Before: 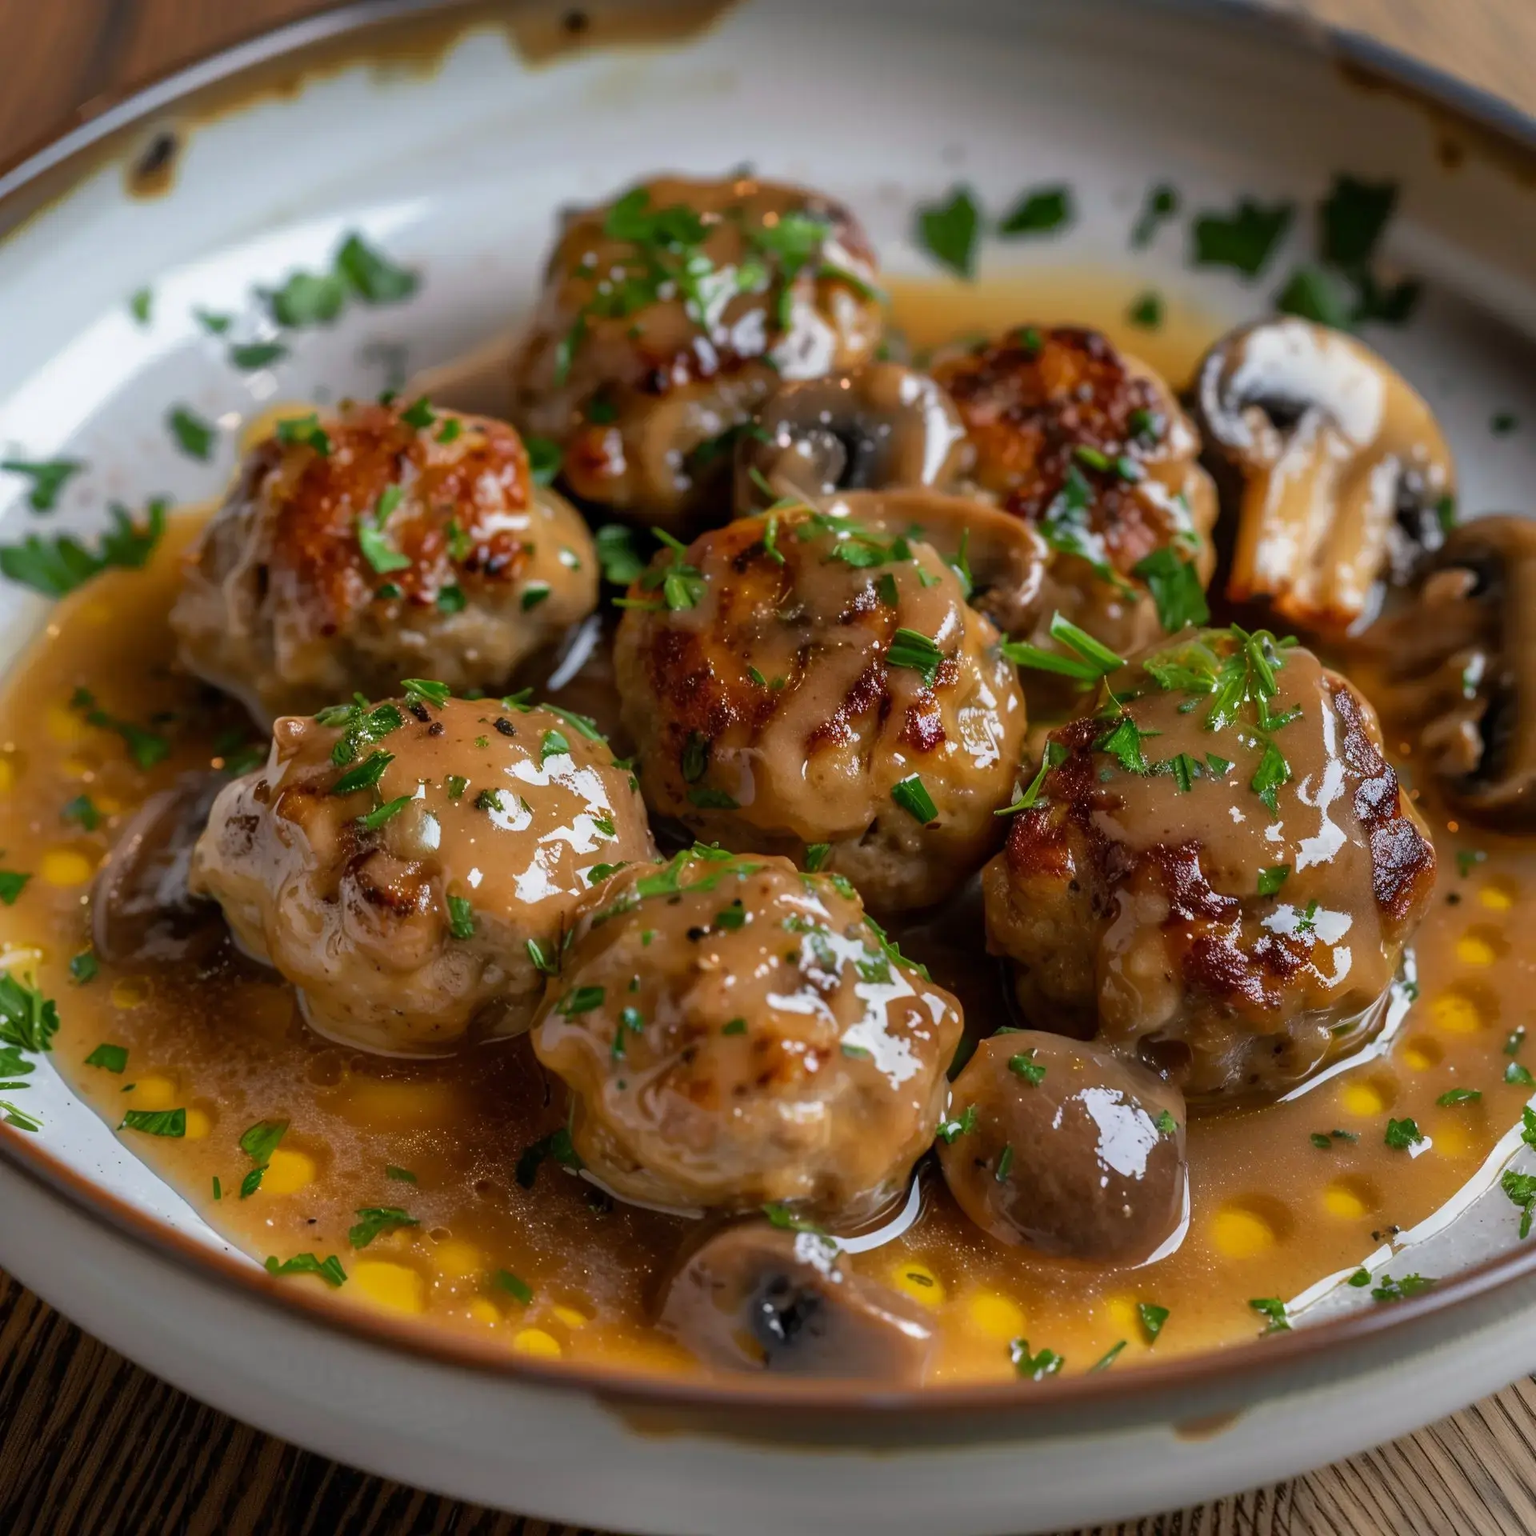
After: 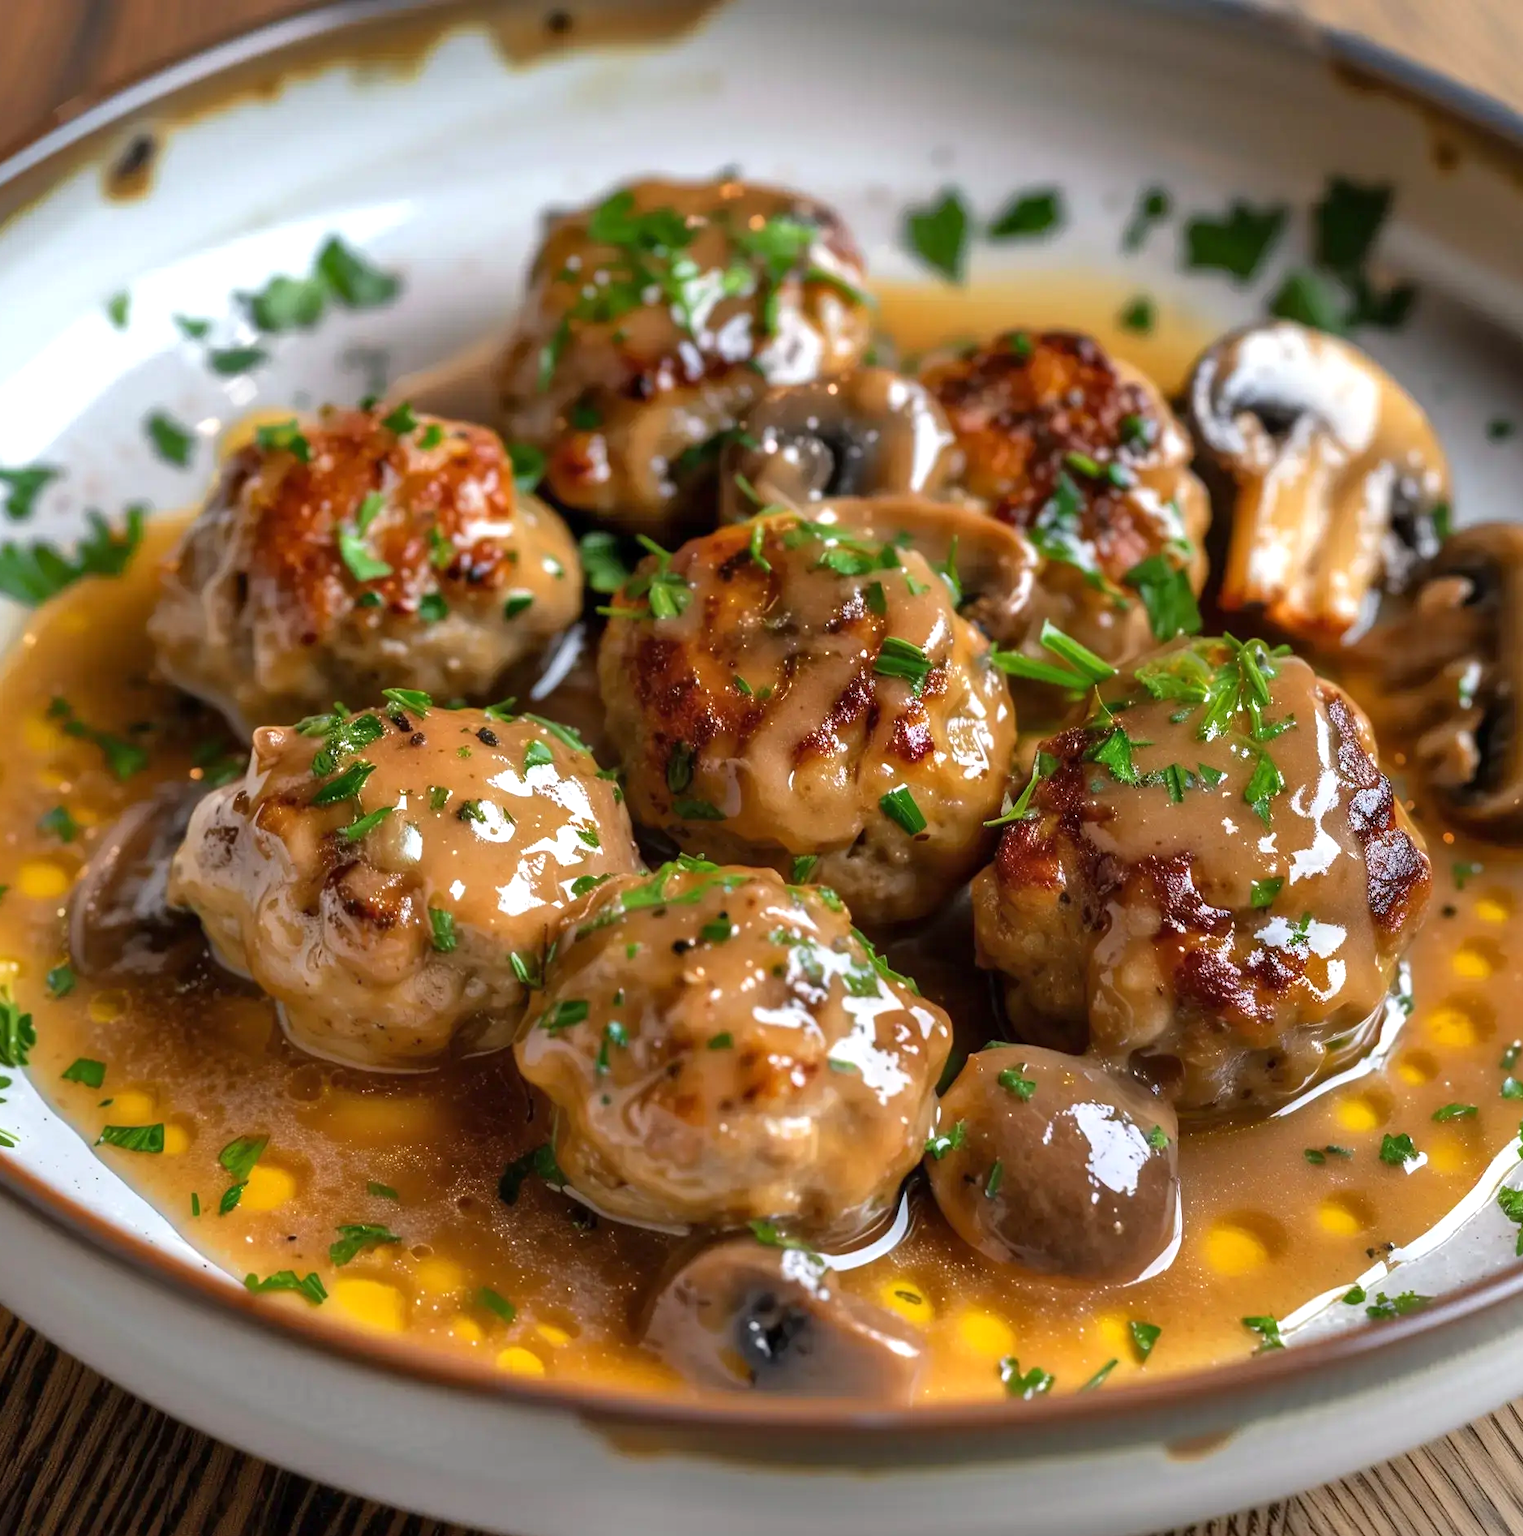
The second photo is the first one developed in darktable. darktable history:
crop and rotate: left 1.609%, right 0.528%, bottom 1.337%
shadows and highlights: shadows 37.49, highlights -26.77, soften with gaussian
exposure: exposure 0.605 EV, compensate exposure bias true, compensate highlight preservation false
